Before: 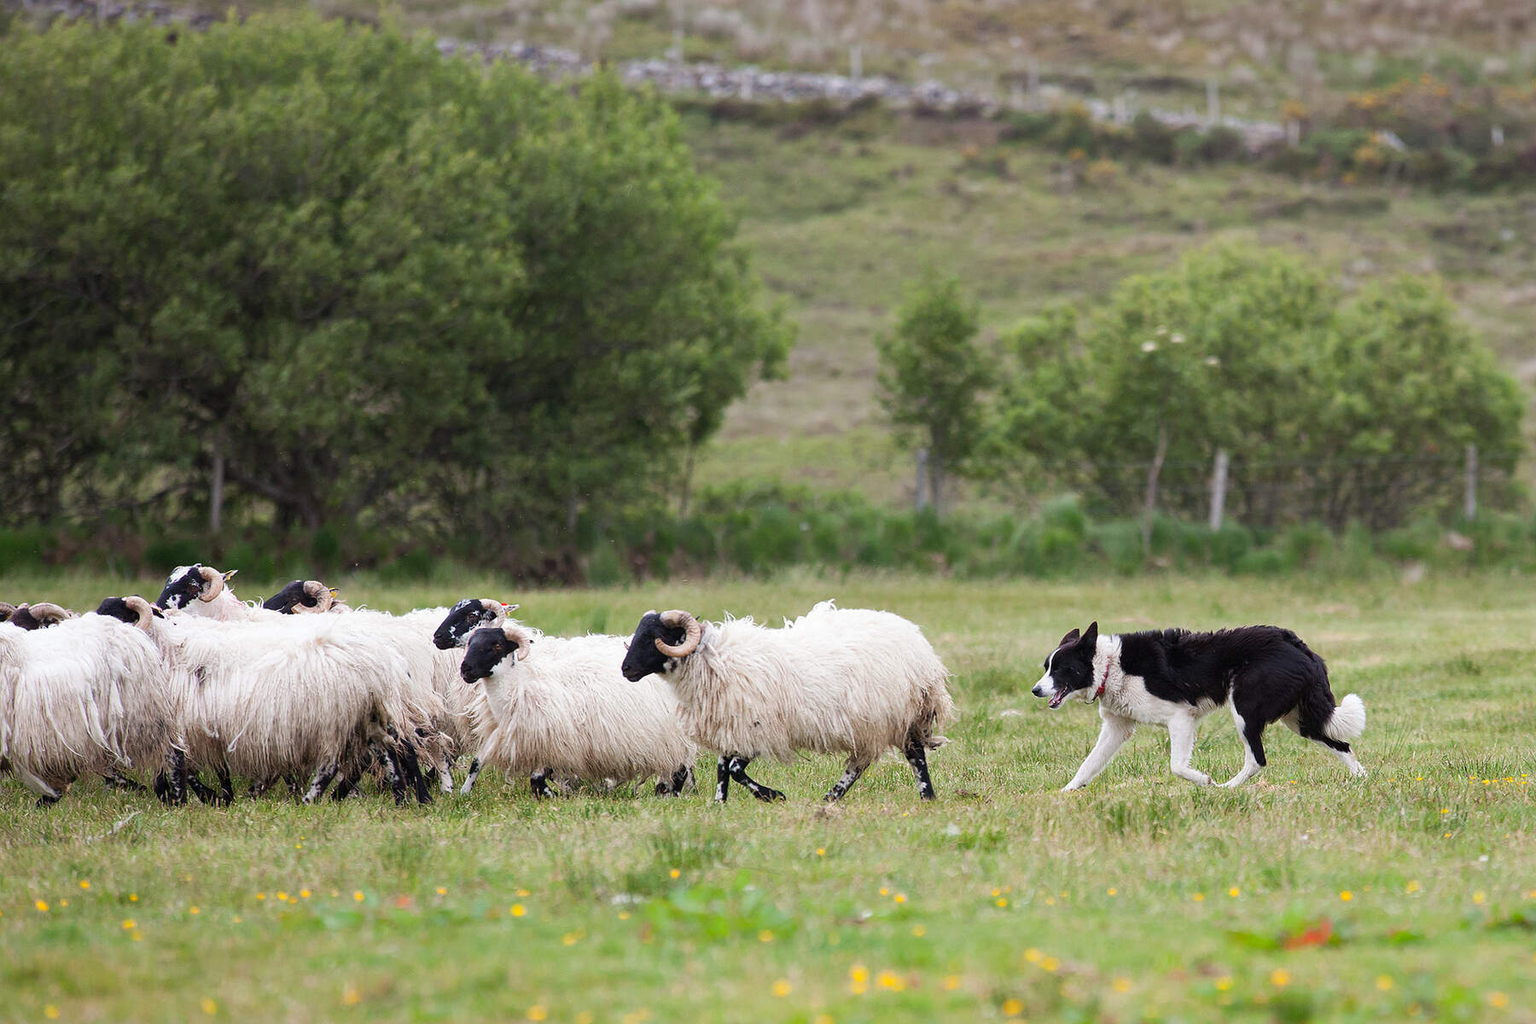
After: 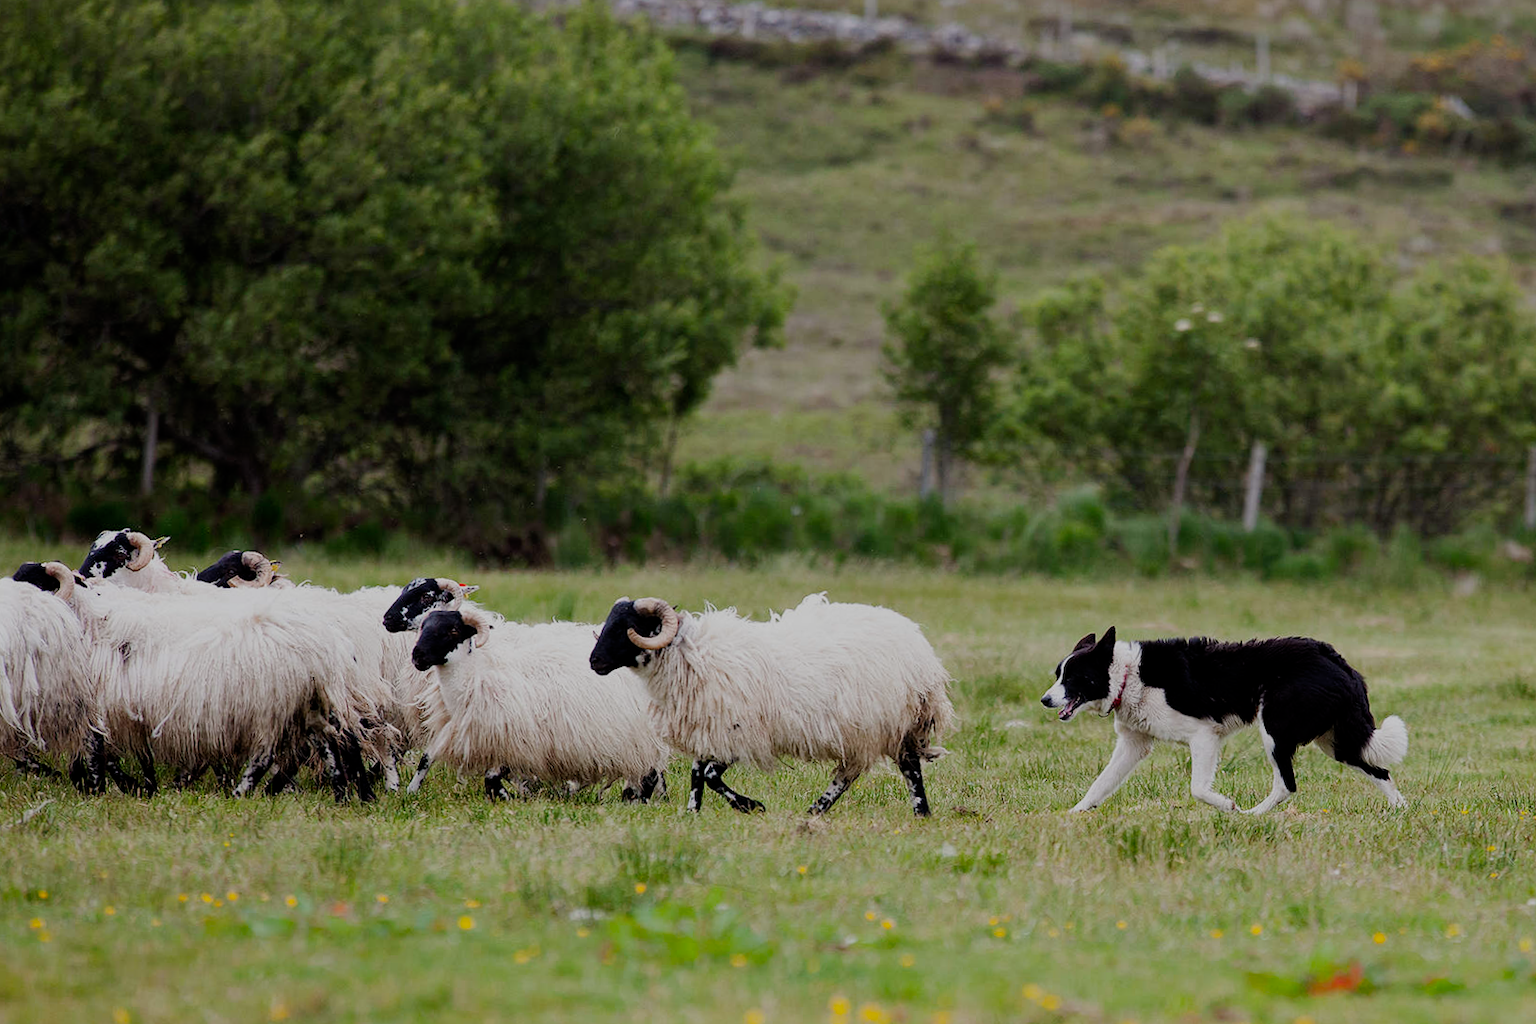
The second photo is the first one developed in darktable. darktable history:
crop and rotate: angle -1.96°, left 3.097%, top 4.154%, right 1.586%, bottom 0.529%
filmic rgb: middle gray luminance 29%, black relative exposure -10.3 EV, white relative exposure 5.5 EV, threshold 6 EV, target black luminance 0%, hardness 3.95, latitude 2.04%, contrast 1.132, highlights saturation mix 5%, shadows ↔ highlights balance 15.11%, add noise in highlights 0, preserve chrominance no, color science v3 (2019), use custom middle-gray values true, iterations of high-quality reconstruction 0, contrast in highlights soft, enable highlight reconstruction true
